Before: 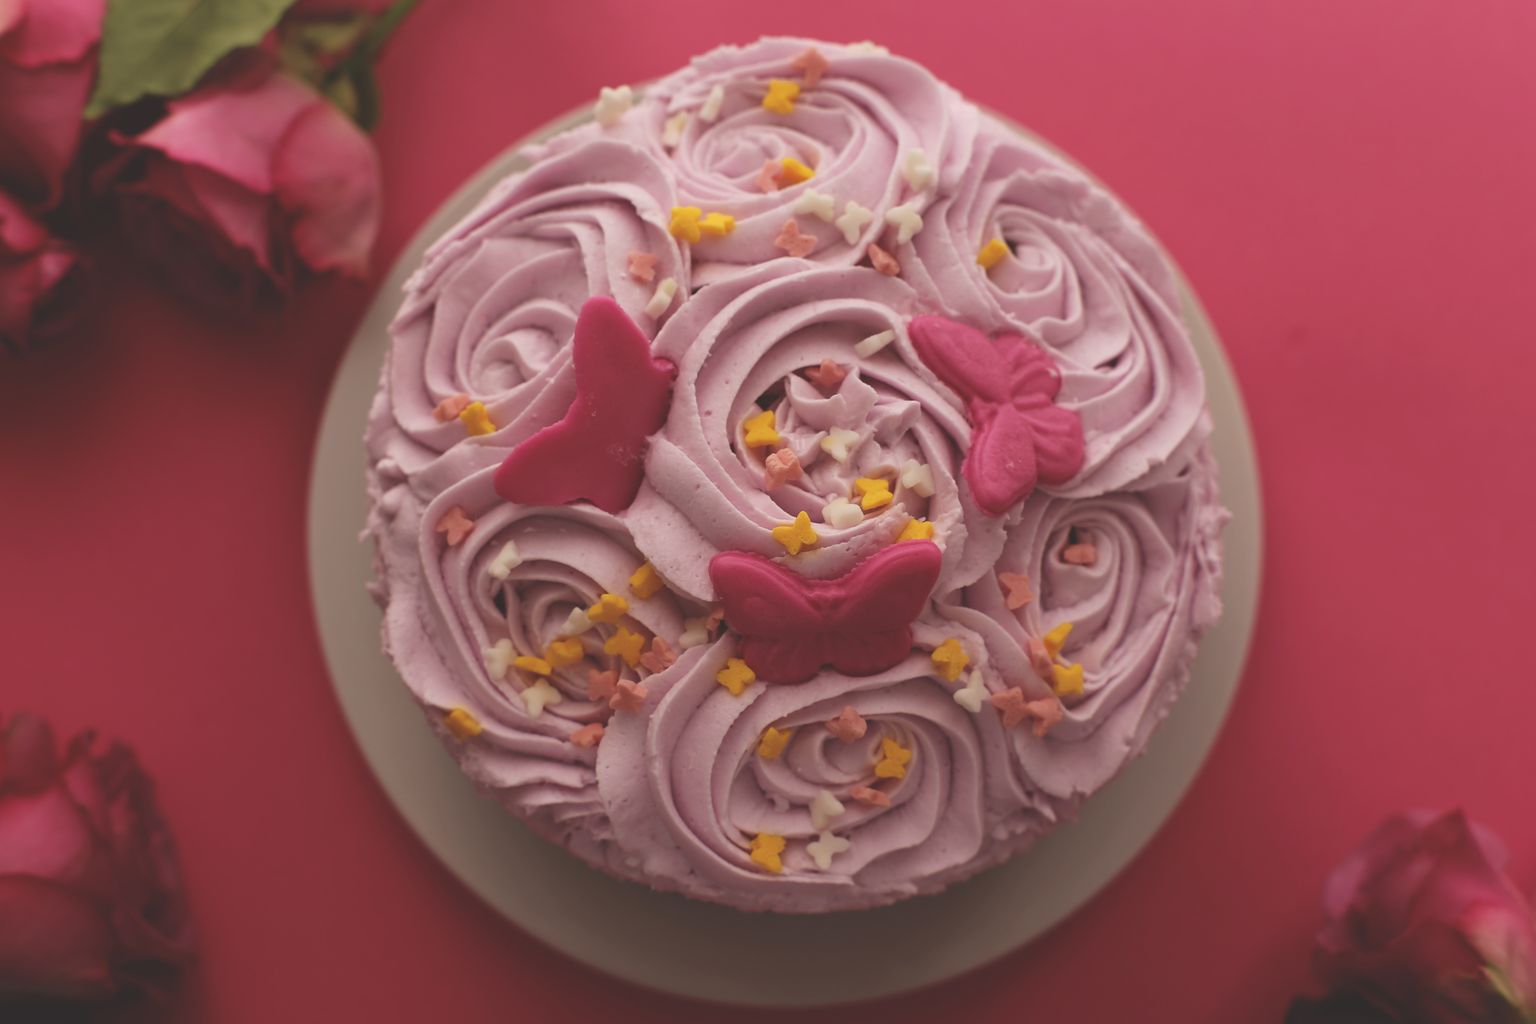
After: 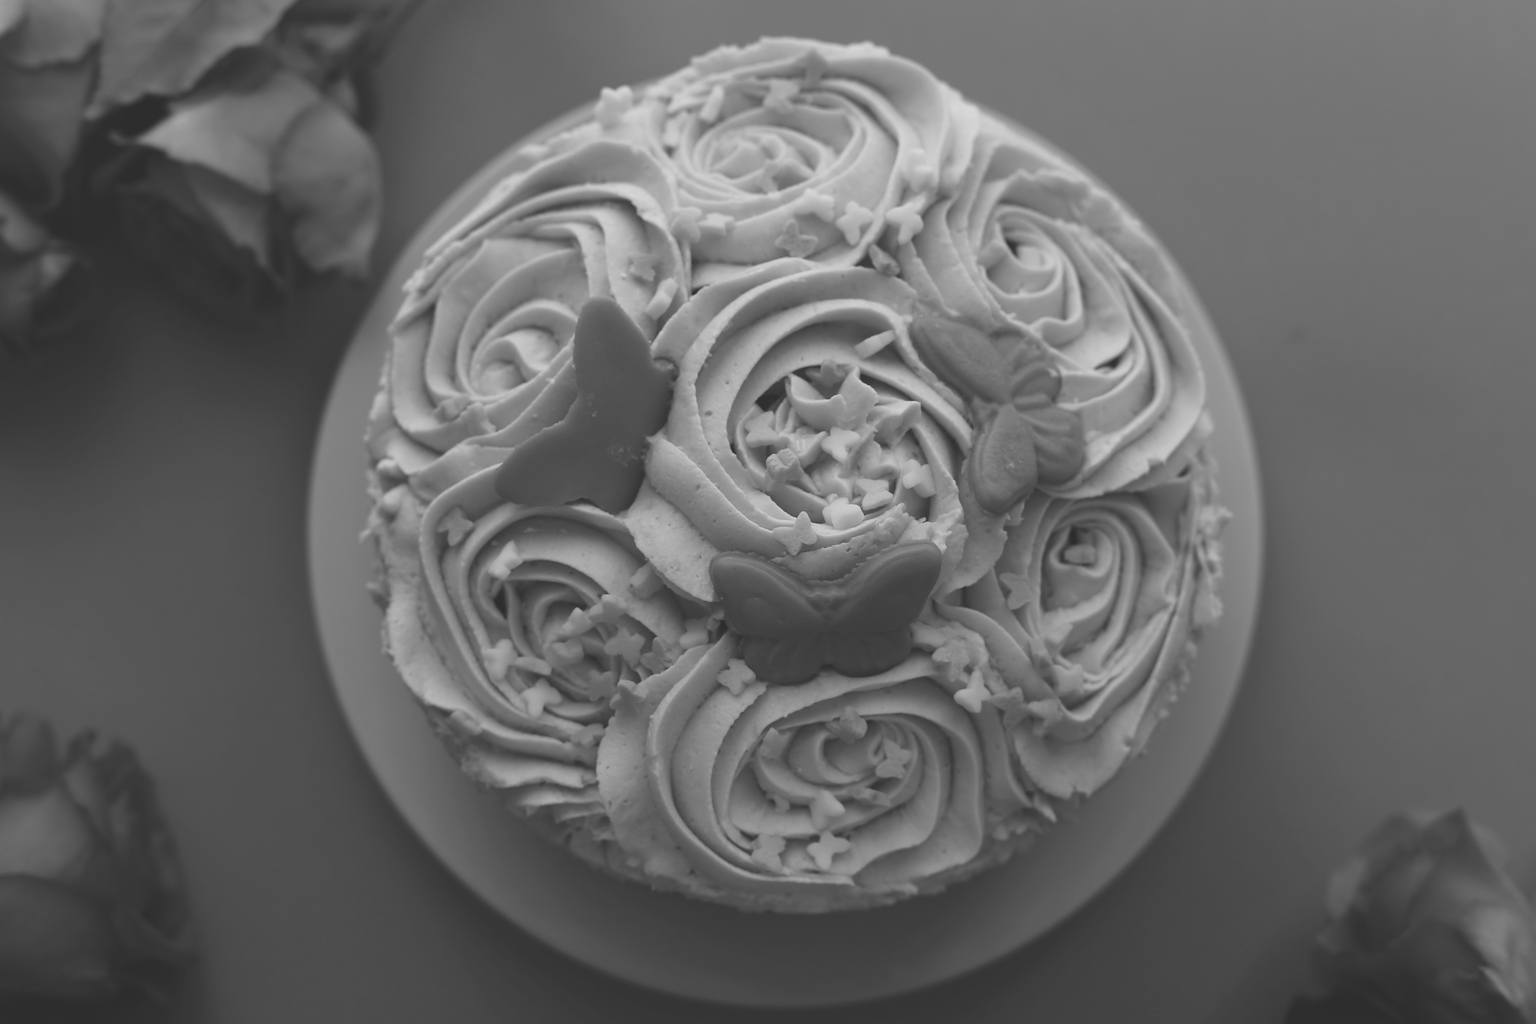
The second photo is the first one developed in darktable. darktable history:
contrast brightness saturation: saturation -1
white balance: red 0.986, blue 1.01
